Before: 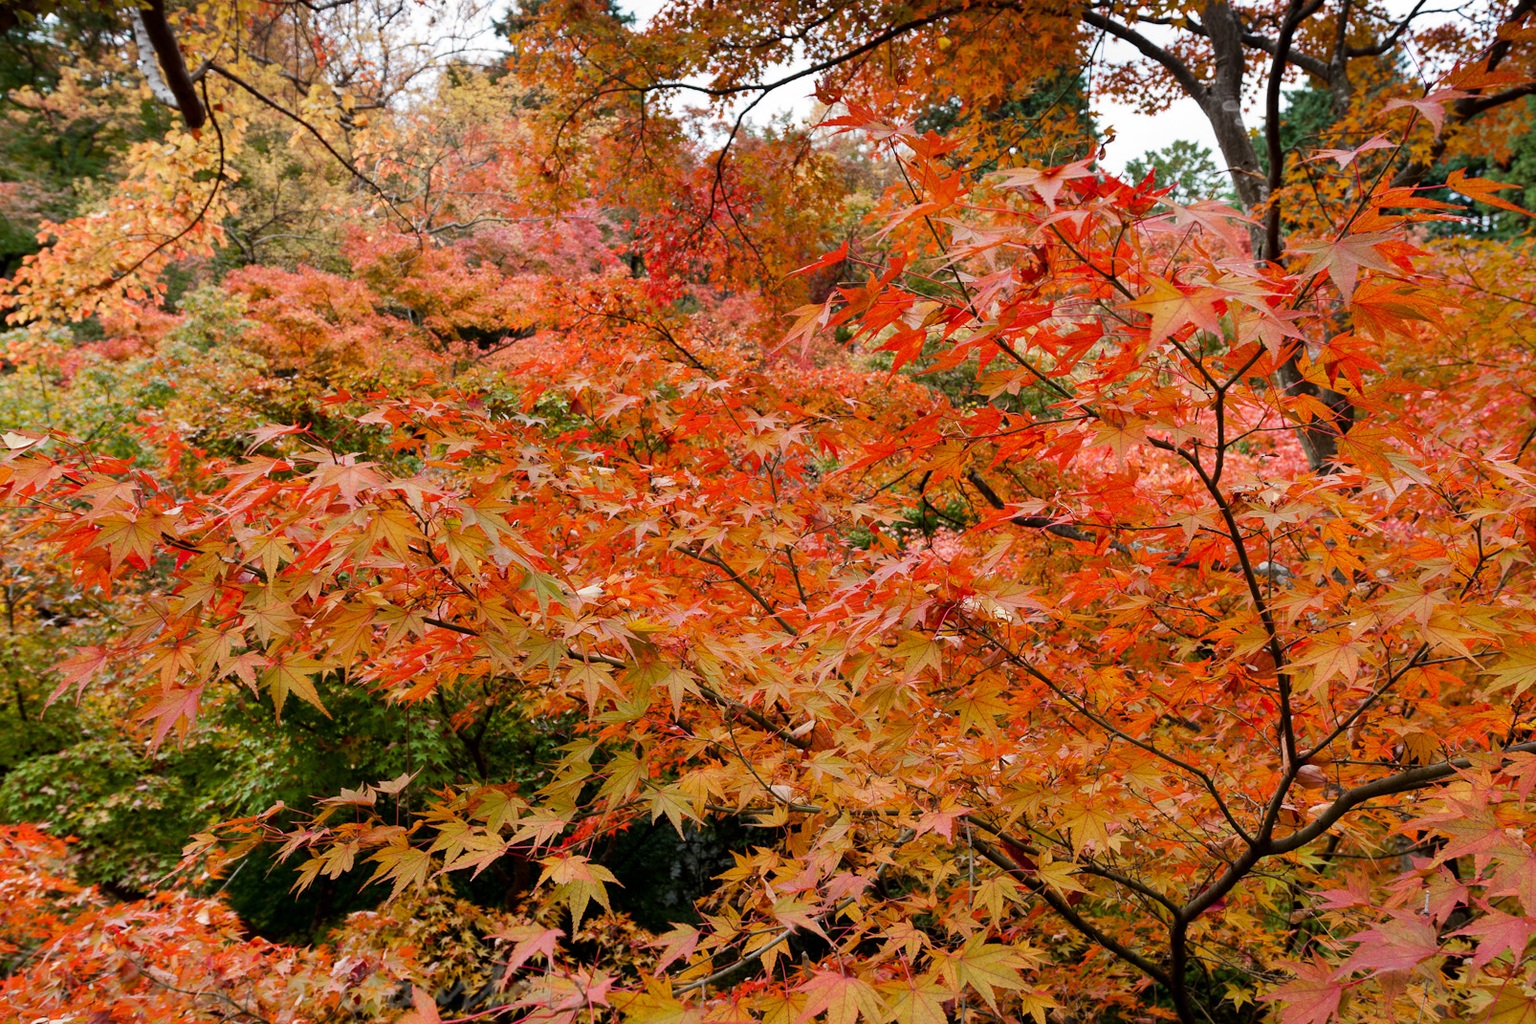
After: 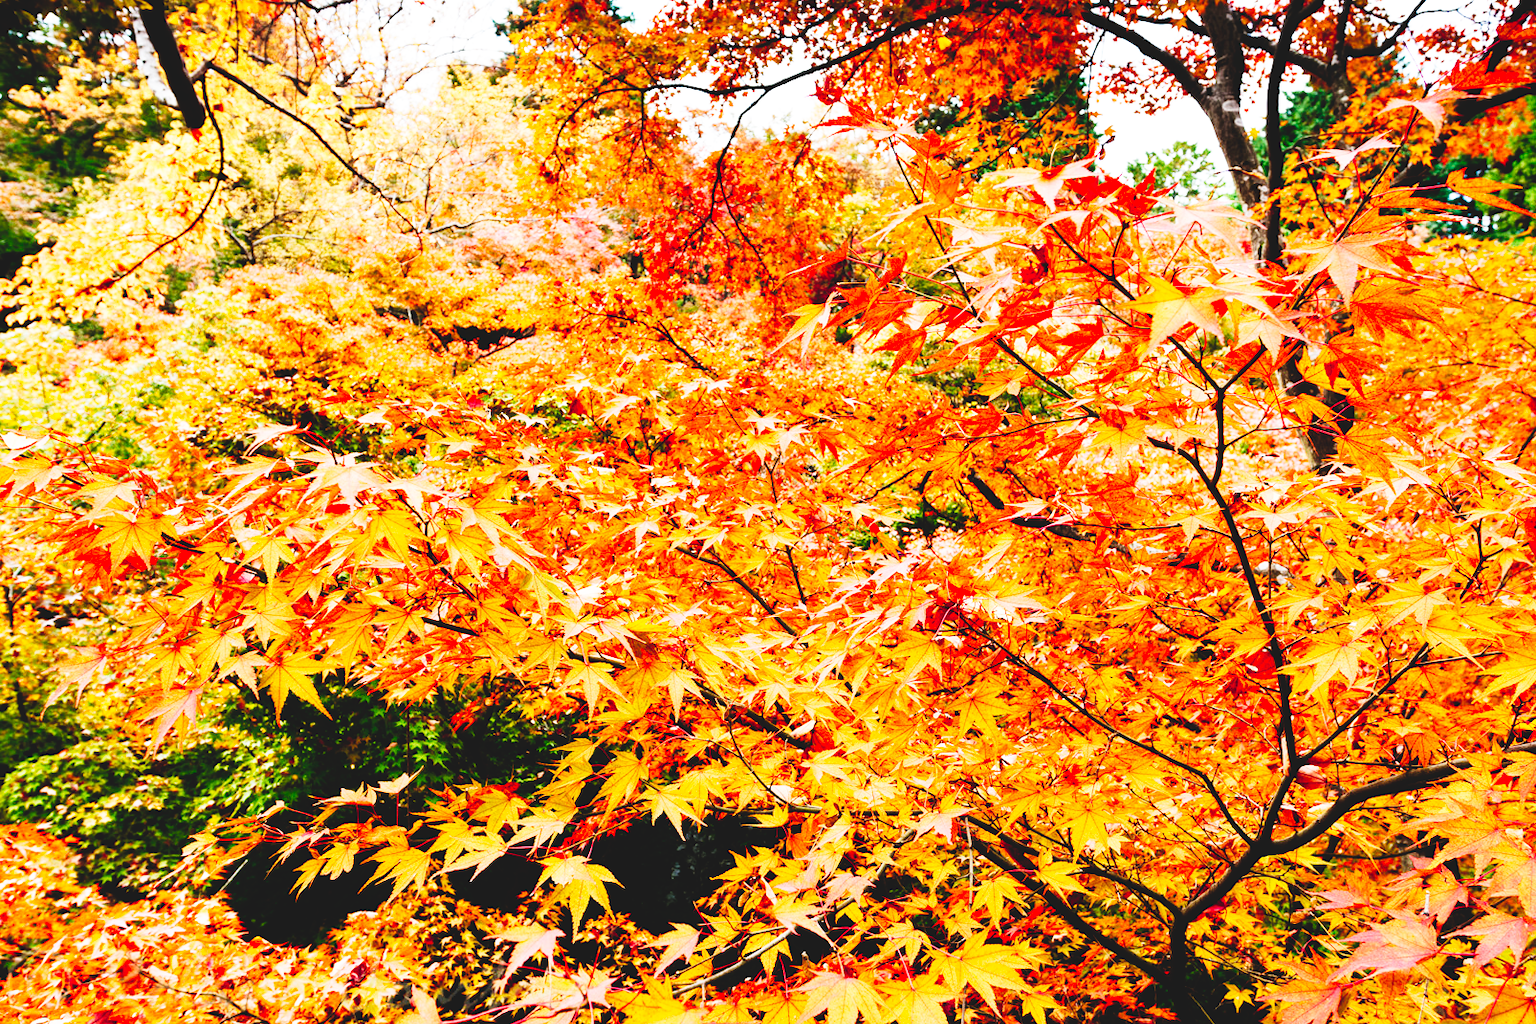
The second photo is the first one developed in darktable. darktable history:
tone curve: curves: ch0 [(0, 0) (0.003, 0.103) (0.011, 0.103) (0.025, 0.105) (0.044, 0.108) (0.069, 0.108) (0.1, 0.111) (0.136, 0.121) (0.177, 0.145) (0.224, 0.174) (0.277, 0.223) (0.335, 0.289) (0.399, 0.374) (0.468, 0.47) (0.543, 0.579) (0.623, 0.687) (0.709, 0.787) (0.801, 0.879) (0.898, 0.942) (1, 1)], preserve colors none
base curve: curves: ch0 [(0, 0) (0.007, 0.004) (0.027, 0.03) (0.046, 0.07) (0.207, 0.54) (0.442, 0.872) (0.673, 0.972) (1, 1)], preserve colors none
